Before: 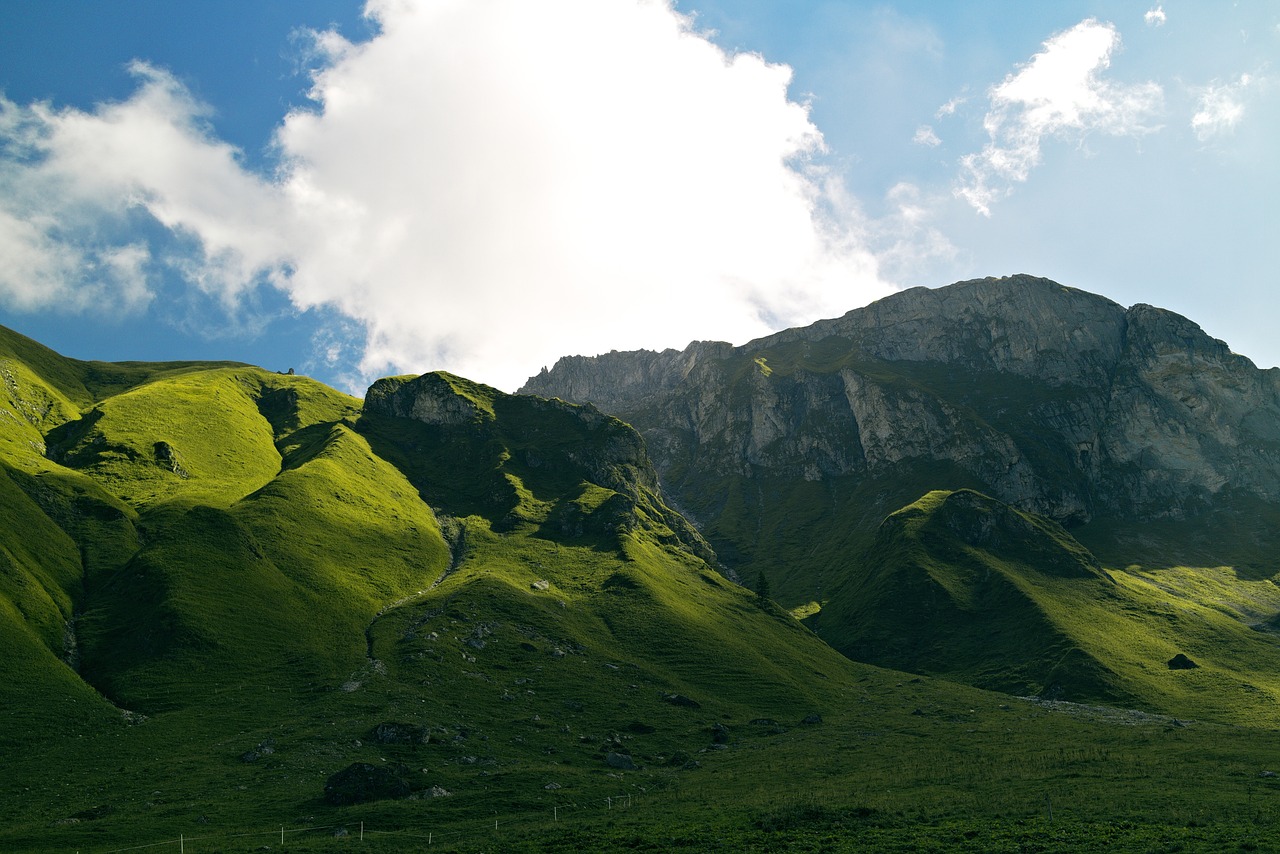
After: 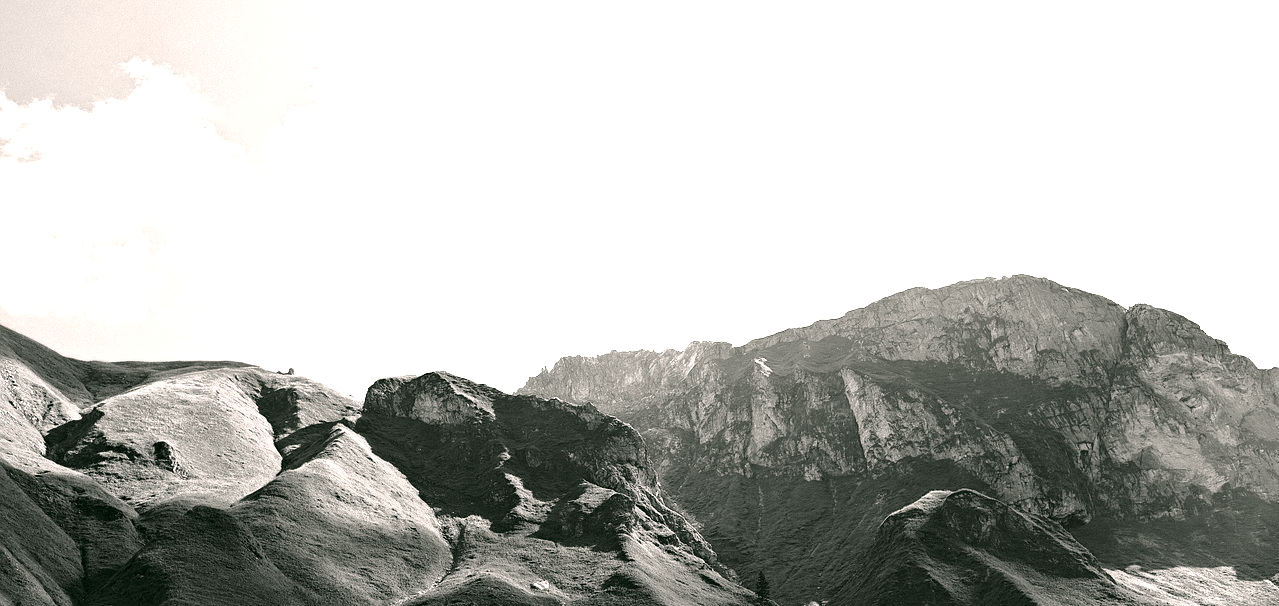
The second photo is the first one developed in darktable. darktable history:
contrast equalizer: octaves 7, y [[0.509, 0.514, 0.523, 0.542, 0.578, 0.603], [0.5 ×6], [0.509, 0.514, 0.523, 0.542, 0.578, 0.603], [0.001, 0.002, 0.003, 0.005, 0.01, 0.013], [0.001, 0.002, 0.003, 0.005, 0.01, 0.013]], mix 0.152
tone curve: curves: ch0 [(0, 0) (0.003, 0.004) (0.011, 0.015) (0.025, 0.033) (0.044, 0.058) (0.069, 0.091) (0.1, 0.131) (0.136, 0.178) (0.177, 0.232) (0.224, 0.294) (0.277, 0.362) (0.335, 0.434) (0.399, 0.512) (0.468, 0.582) (0.543, 0.646) (0.623, 0.713) (0.709, 0.783) (0.801, 0.876) (0.898, 0.938) (1, 1)], color space Lab, independent channels, preserve colors none
exposure: exposure 1.994 EV, compensate exposure bias true, compensate highlight preservation false
color calibration: output gray [0.18, 0.41, 0.41, 0], illuminant same as pipeline (D50), adaptation XYZ, x 0.345, y 0.358, temperature 5013.98 K
contrast brightness saturation: brightness -0.213, saturation 0.081
local contrast: mode bilateral grid, contrast 19, coarseness 49, detail 141%, midtone range 0.2
color correction: highlights a* 3.95, highlights b* 4.98, shadows a* -8, shadows b* 4.68
crop: right 0%, bottom 29.031%
